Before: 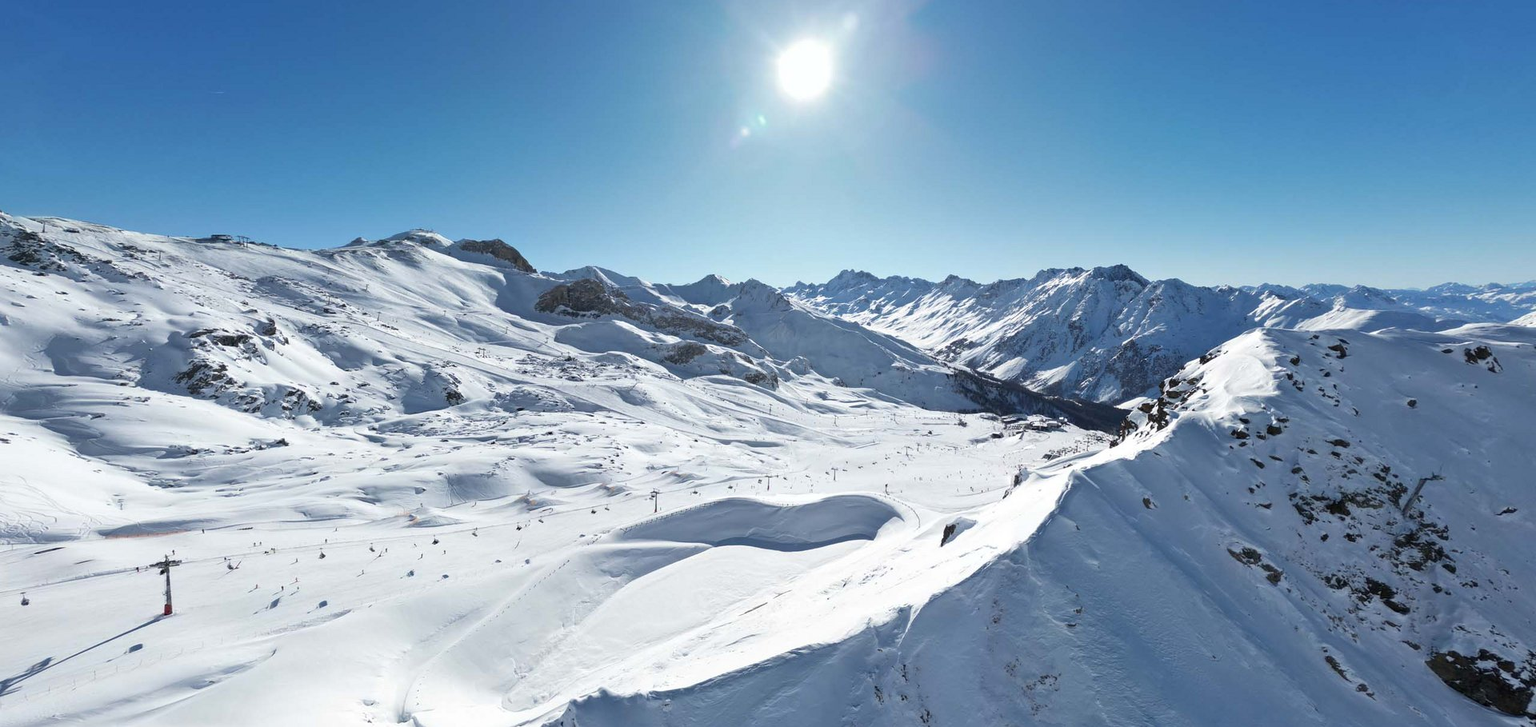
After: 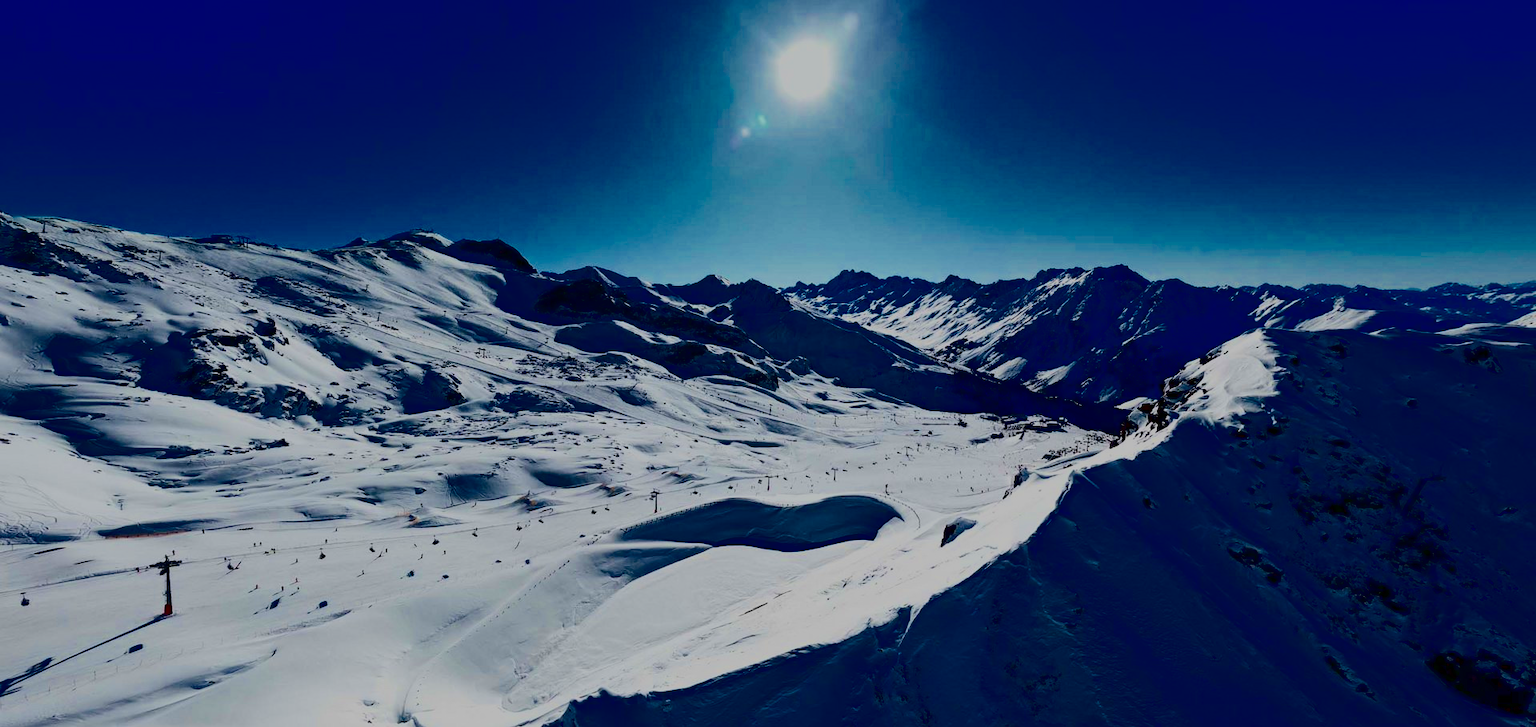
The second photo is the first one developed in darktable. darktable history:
filmic rgb: black relative exposure -14 EV, white relative exposure 8 EV, threshold 3 EV, hardness 3.74, latitude 50%, contrast 0.5, color science v5 (2021), contrast in shadows safe, contrast in highlights safe, enable highlight reconstruction true
contrast brightness saturation: contrast 0.77, brightness -1, saturation 1
